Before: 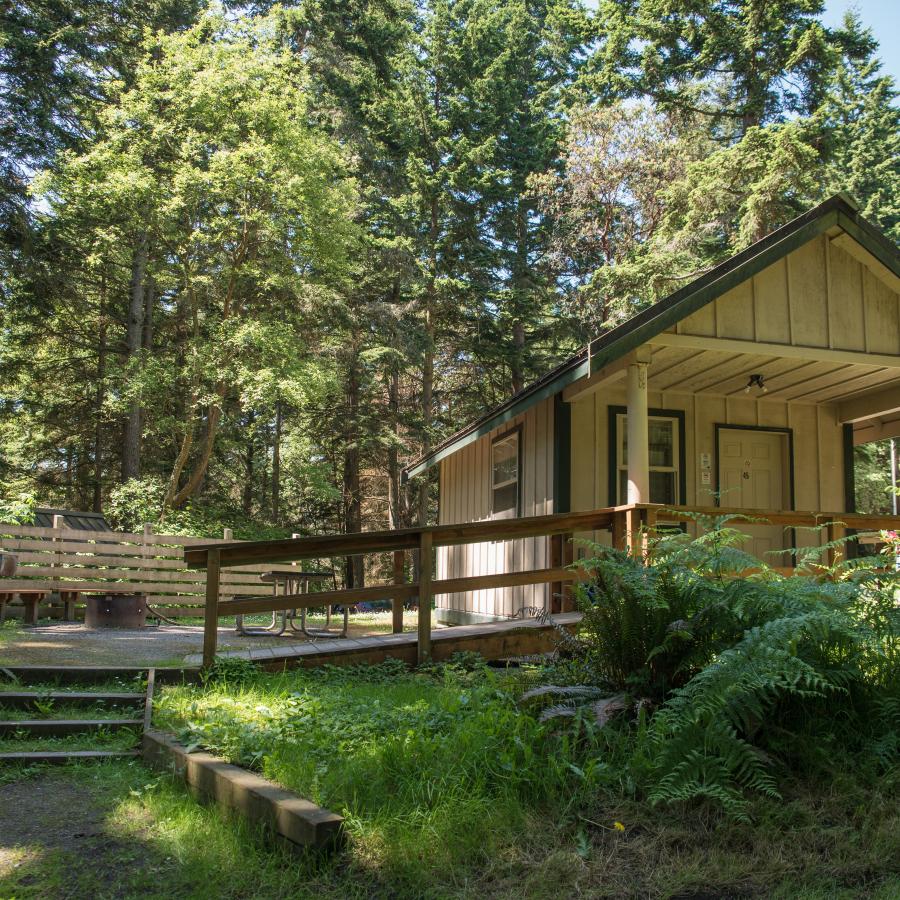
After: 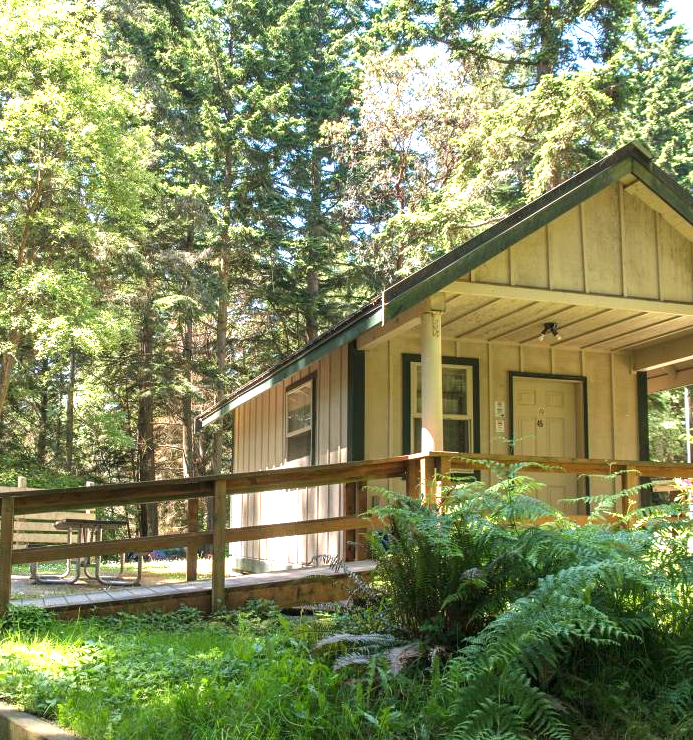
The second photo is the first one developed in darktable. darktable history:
crop: left 22.971%, top 5.841%, bottom 11.879%
exposure: black level correction 0, exposure 1.2 EV, compensate highlight preservation false
